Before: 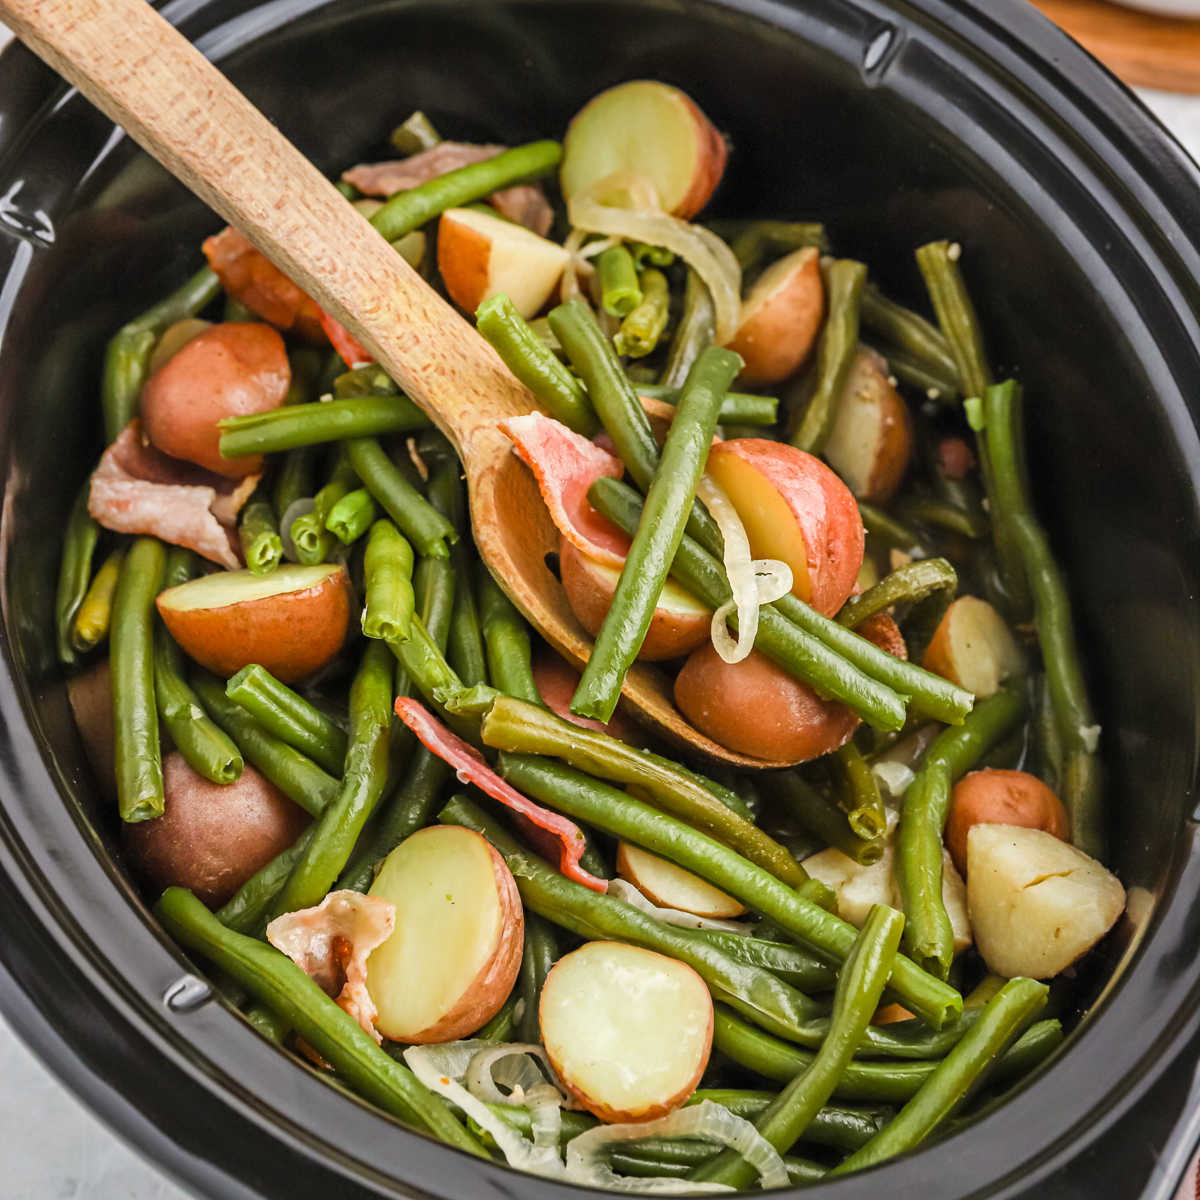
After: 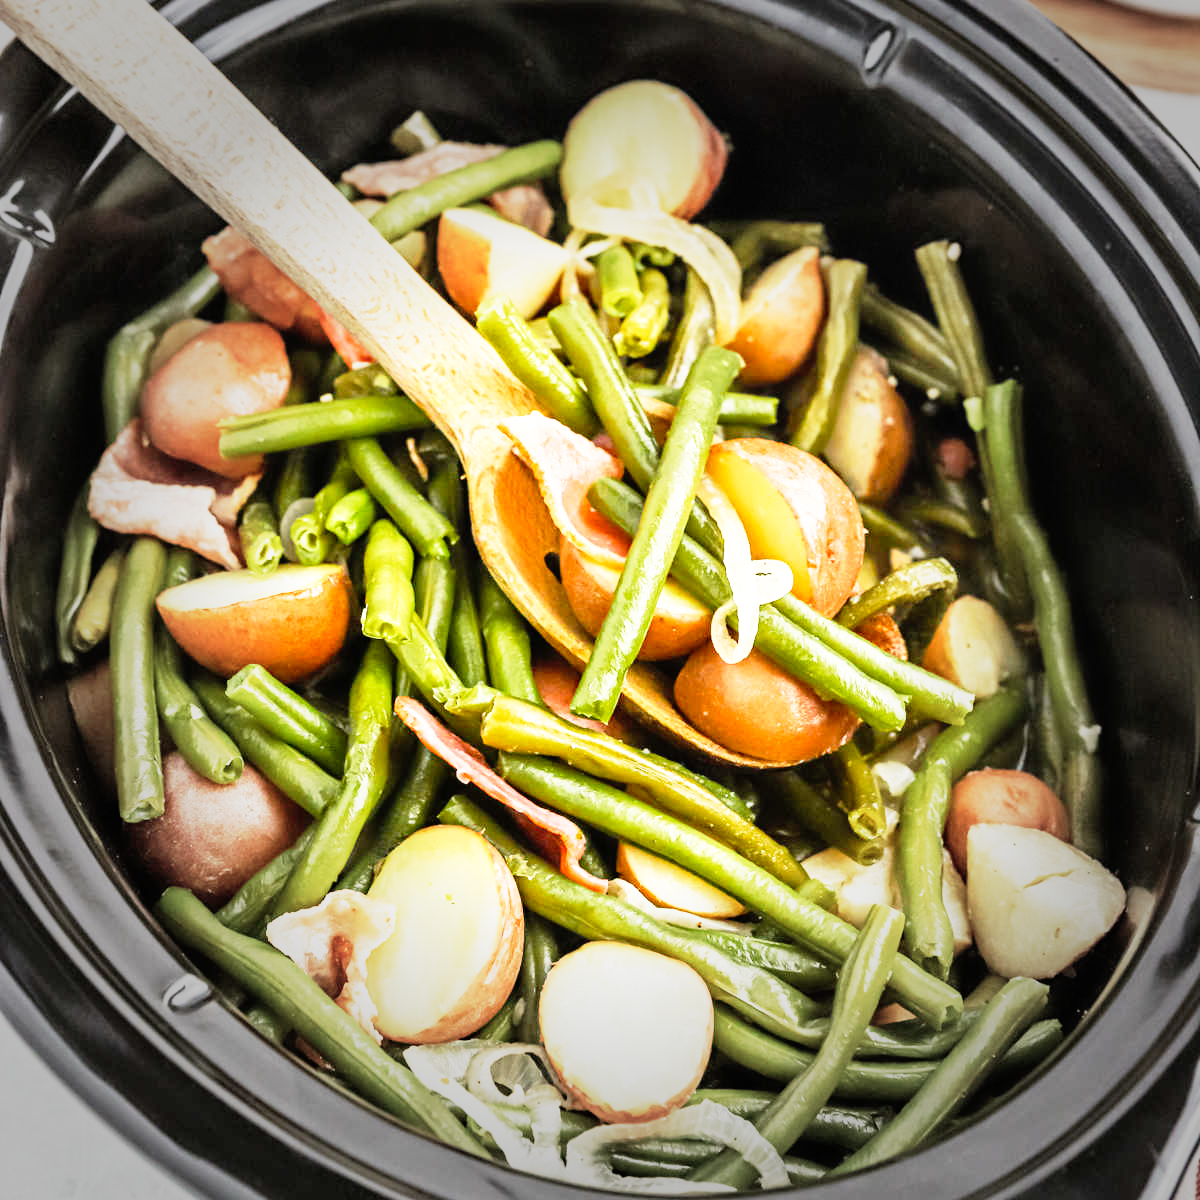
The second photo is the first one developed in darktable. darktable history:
base curve: curves: ch0 [(0, 0) (0.012, 0.01) (0.073, 0.168) (0.31, 0.711) (0.645, 0.957) (1, 1)], preserve colors none
exposure: exposure 0.294 EV, compensate highlight preservation false
vignetting: fall-off start 48.08%, automatic ratio true, width/height ratio 1.286
tone equalizer: -8 EV 0.075 EV
